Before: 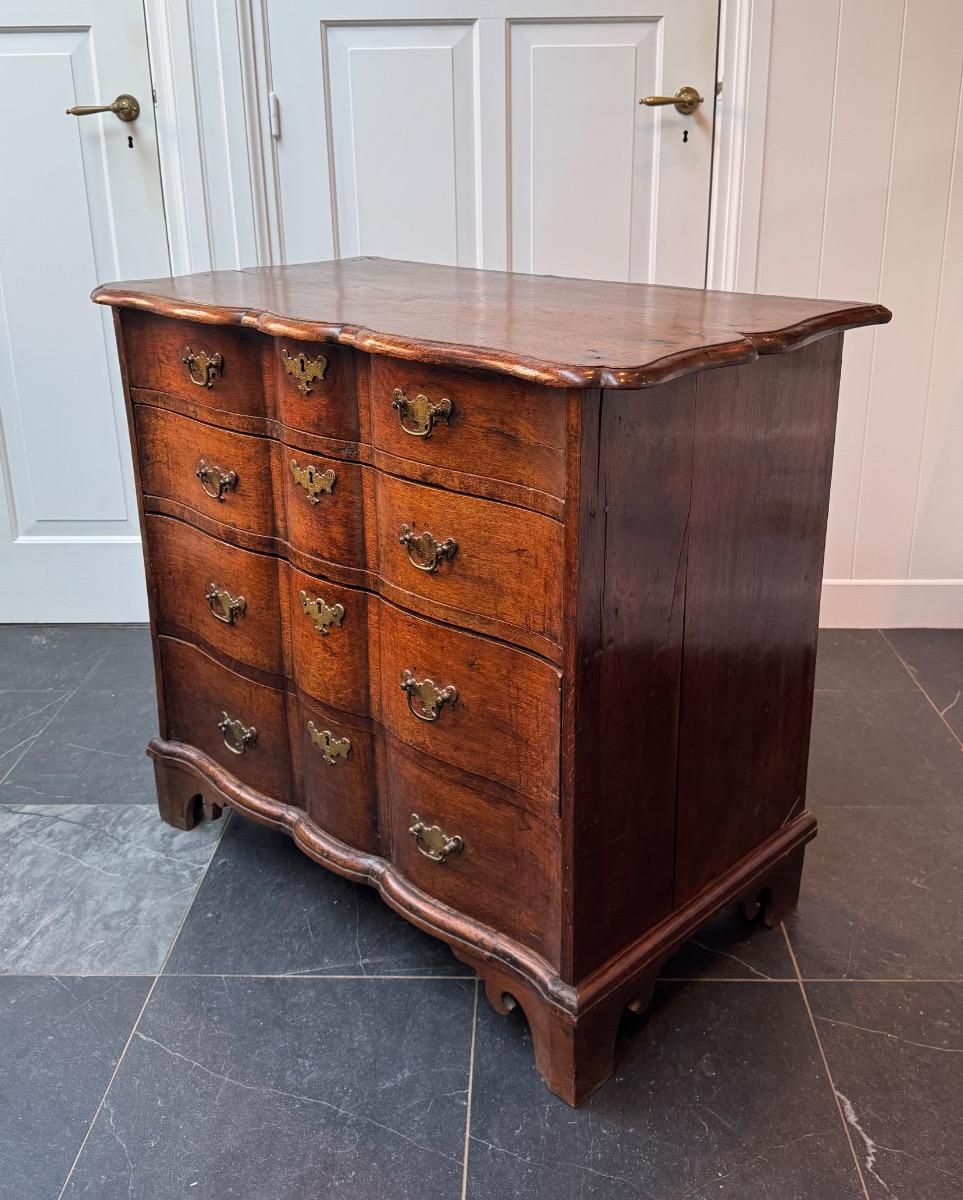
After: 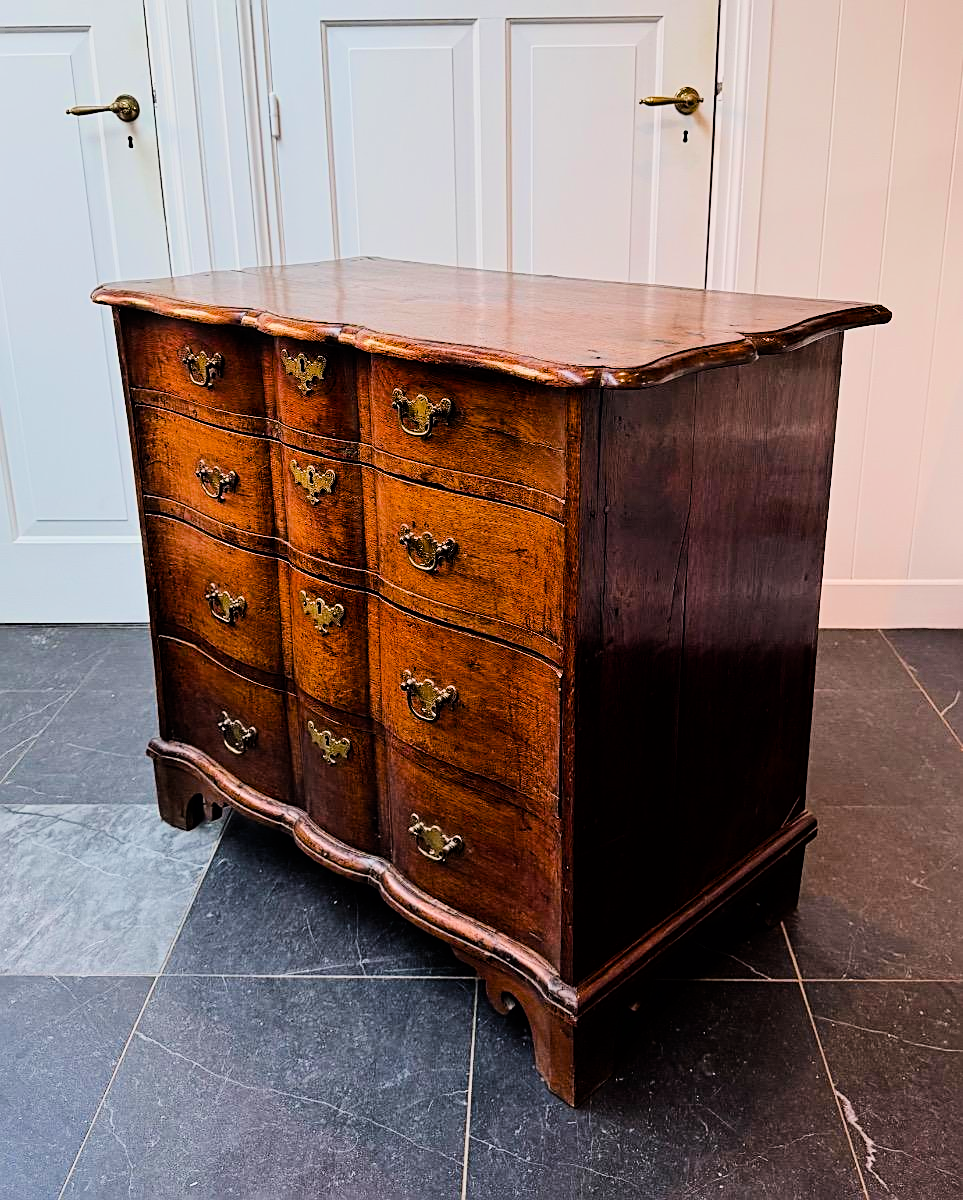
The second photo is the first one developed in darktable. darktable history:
filmic rgb: black relative exposure -7.15 EV, white relative exposure 5.36 EV, hardness 3.02, color science v6 (2022)
sharpen: on, module defaults
tone equalizer: -8 EV -1.08 EV, -7 EV -1.01 EV, -6 EV -0.867 EV, -5 EV -0.578 EV, -3 EV 0.578 EV, -2 EV 0.867 EV, -1 EV 1.01 EV, +0 EV 1.08 EV, edges refinement/feathering 500, mask exposure compensation -1.57 EV, preserve details no
color balance rgb: perceptual saturation grading › global saturation 20%, perceptual saturation grading › highlights 2.68%, perceptual saturation grading › shadows 50%
